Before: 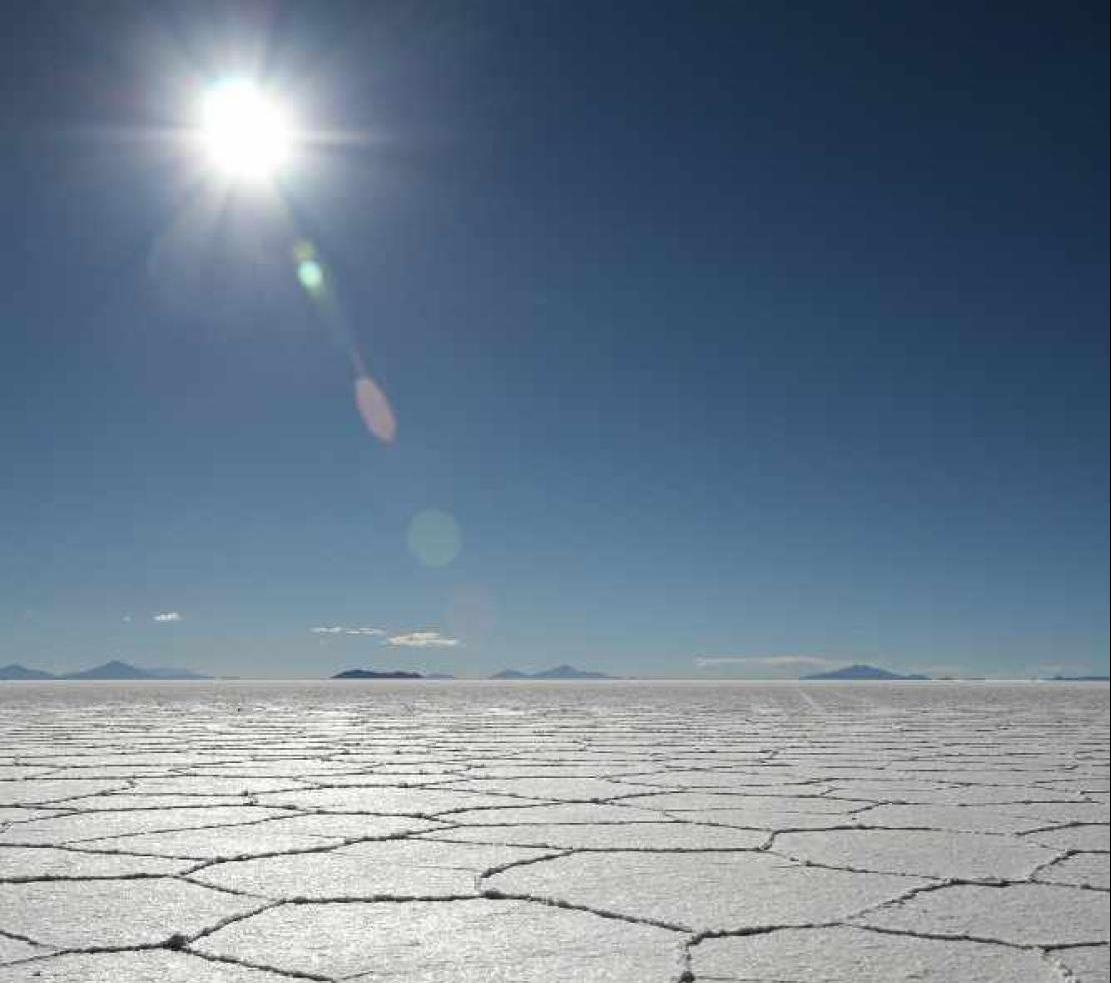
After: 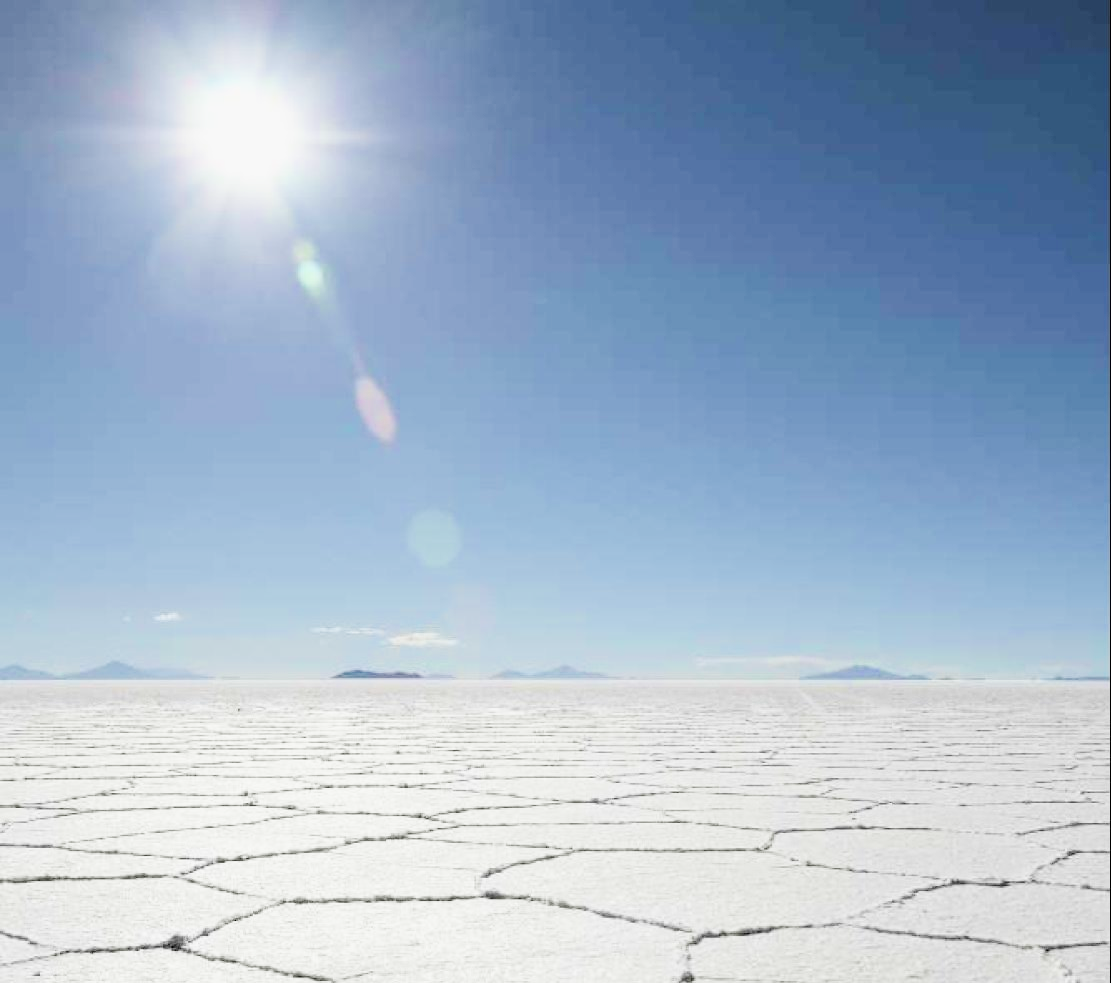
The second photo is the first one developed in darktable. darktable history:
filmic rgb: black relative exposure -6.99 EV, white relative exposure 5.63 EV, hardness 2.86, iterations of high-quality reconstruction 0
exposure: exposure 2 EV, compensate exposure bias true, compensate highlight preservation false
